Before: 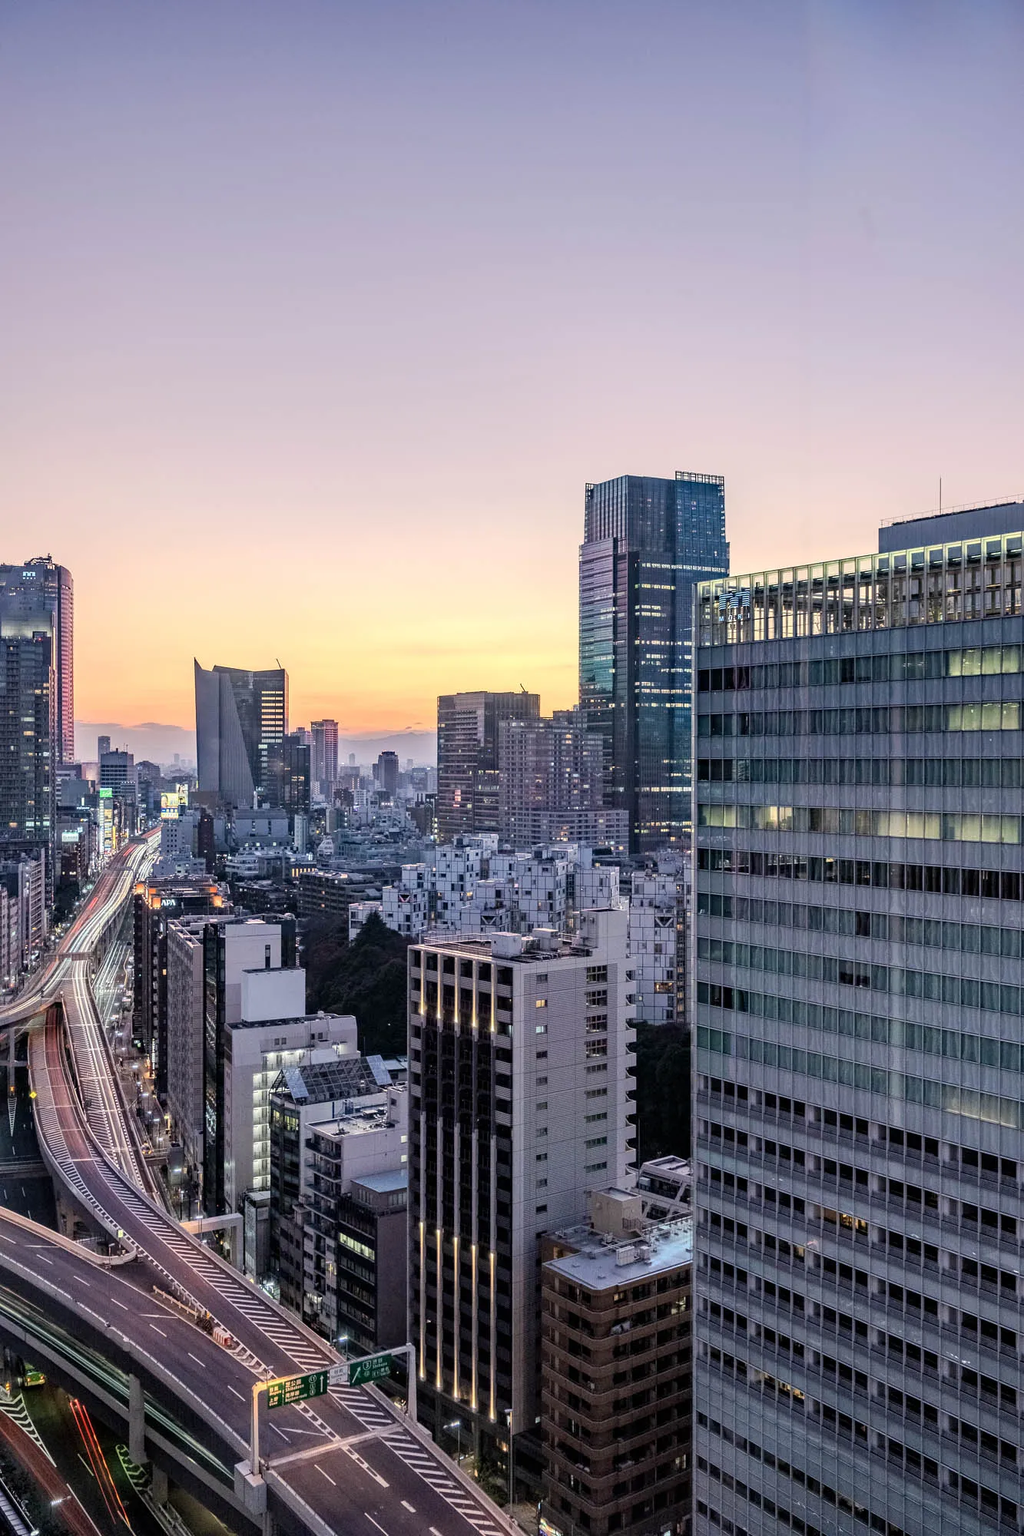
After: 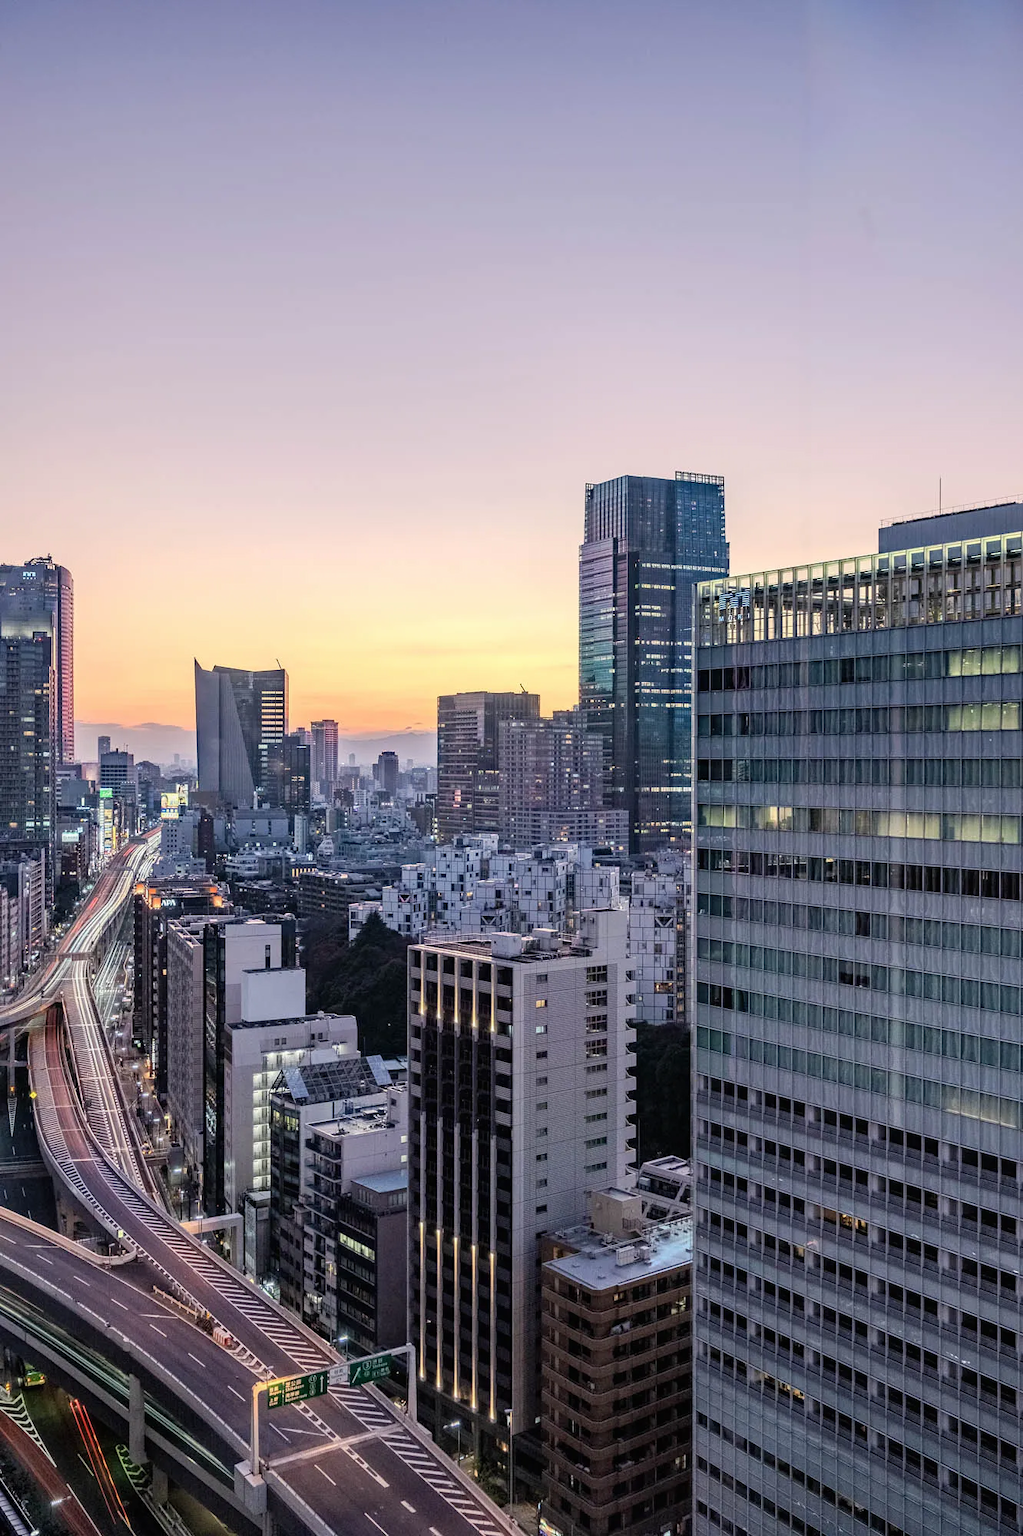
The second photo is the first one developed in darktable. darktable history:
contrast equalizer: y [[0.439, 0.44, 0.442, 0.457, 0.493, 0.498], [0.5 ×6], [0.5 ×6], [0 ×6], [0 ×6]], mix 0.134
